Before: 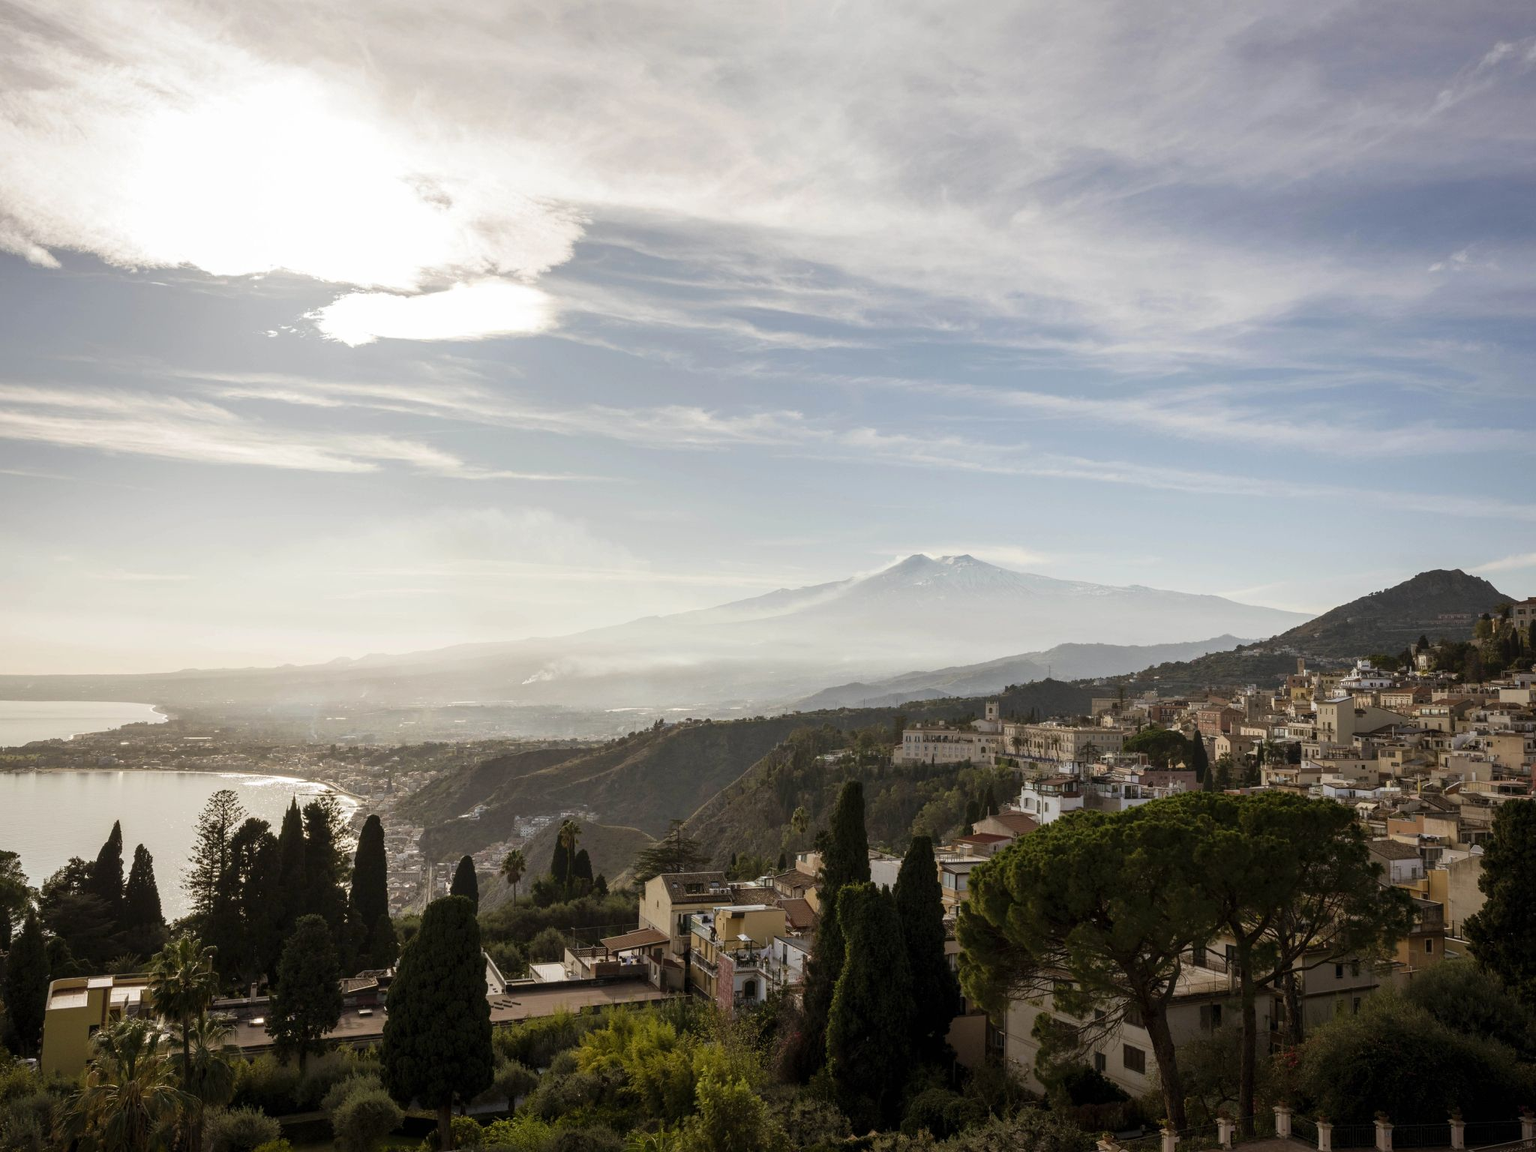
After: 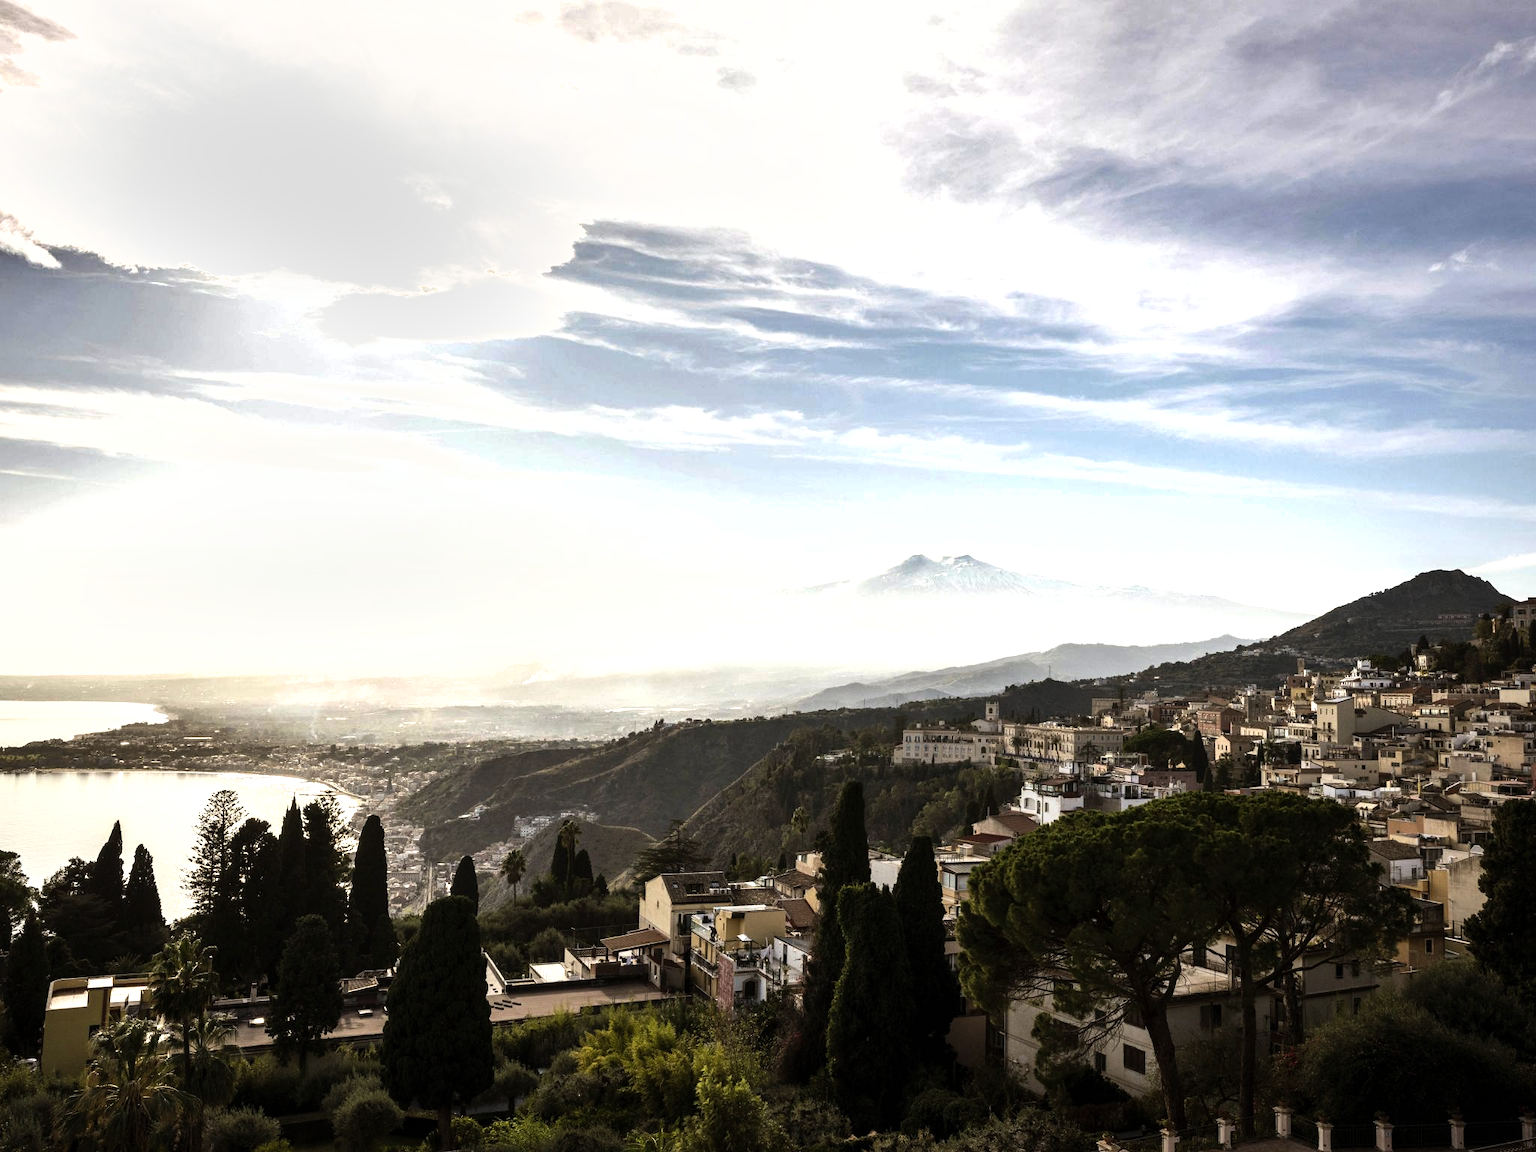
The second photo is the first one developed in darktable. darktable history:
shadows and highlights: shadows 25, highlights -48, soften with gaussian
tone equalizer: -8 EV -1.08 EV, -7 EV -1.01 EV, -6 EV -0.867 EV, -5 EV -0.578 EV, -3 EV 0.578 EV, -2 EV 0.867 EV, -1 EV 1.01 EV, +0 EV 1.08 EV, edges refinement/feathering 500, mask exposure compensation -1.57 EV, preserve details no
